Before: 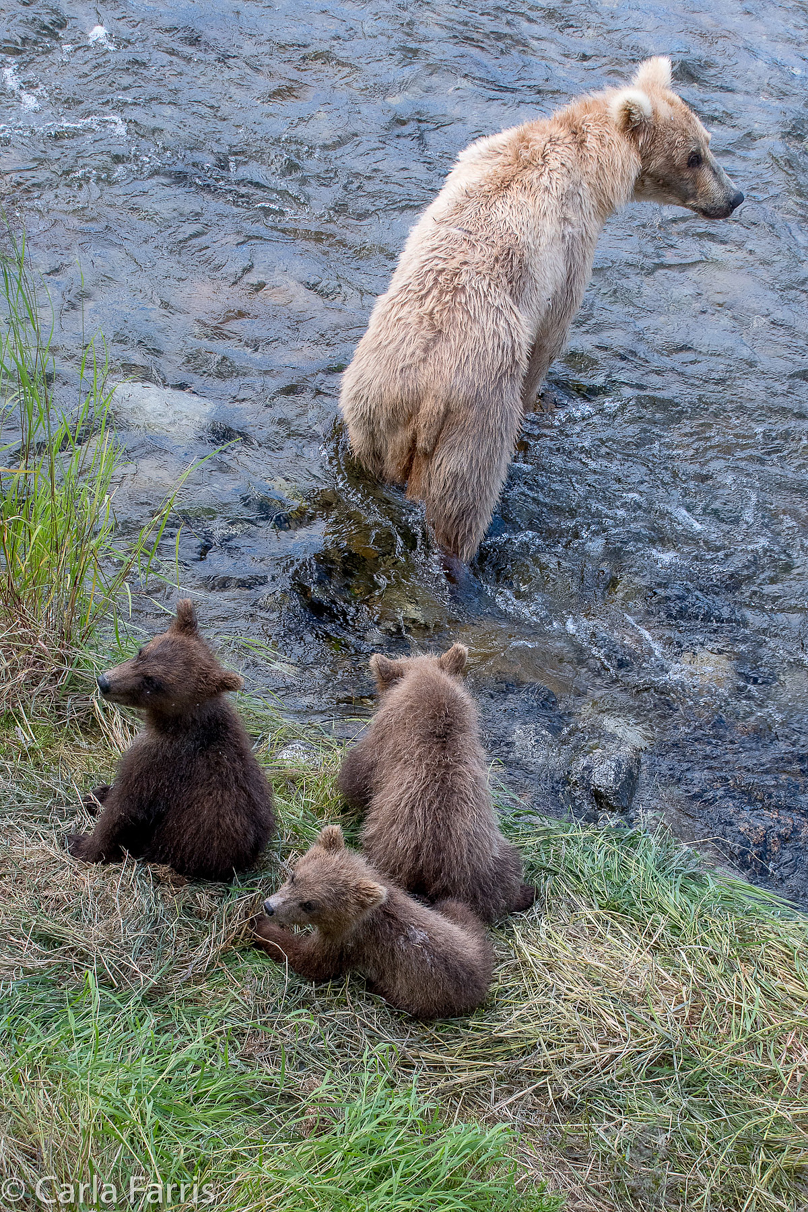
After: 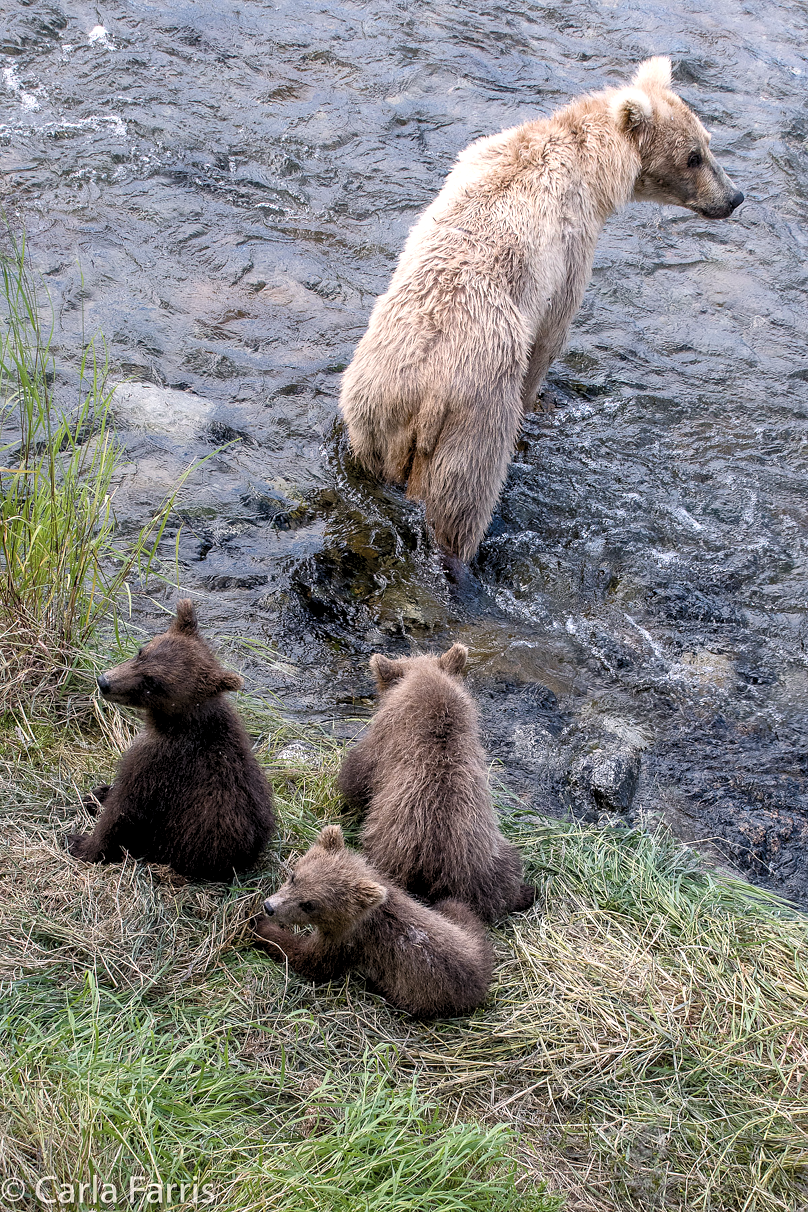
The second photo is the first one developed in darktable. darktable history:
levels: levels [0.055, 0.477, 0.9]
color balance rgb: perceptual saturation grading › global saturation 20.739%, perceptual saturation grading › highlights -19.725%, perceptual saturation grading › shadows 29.434%, global vibrance 20%
color correction: highlights a* 5.53, highlights b* 5.19, saturation 0.641
